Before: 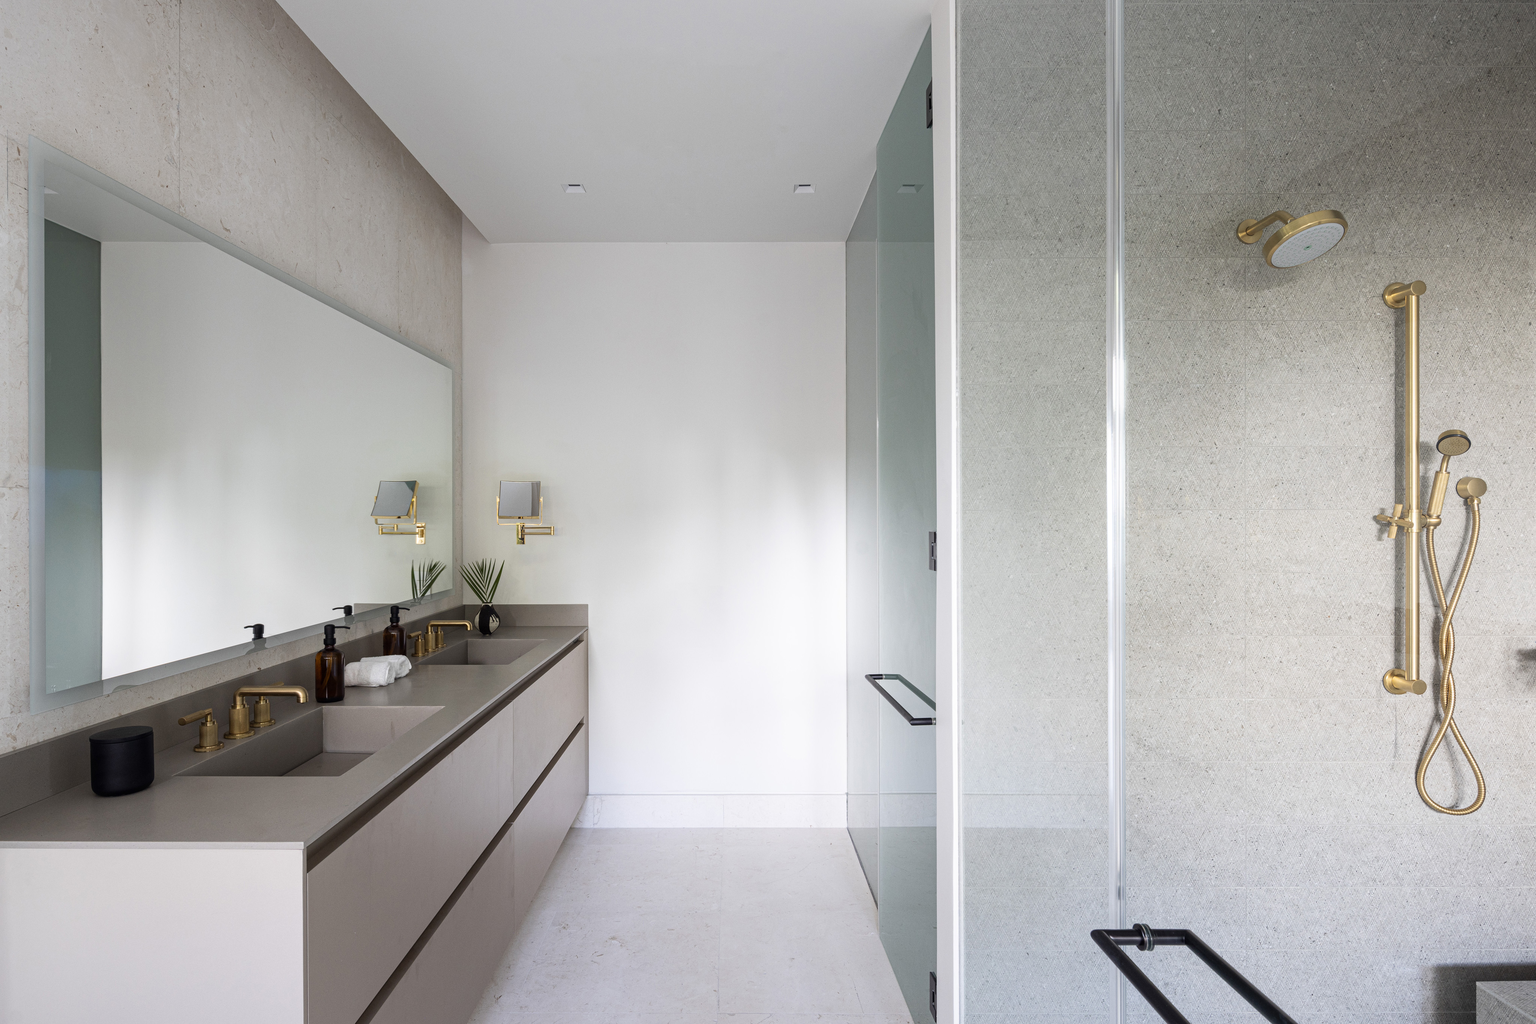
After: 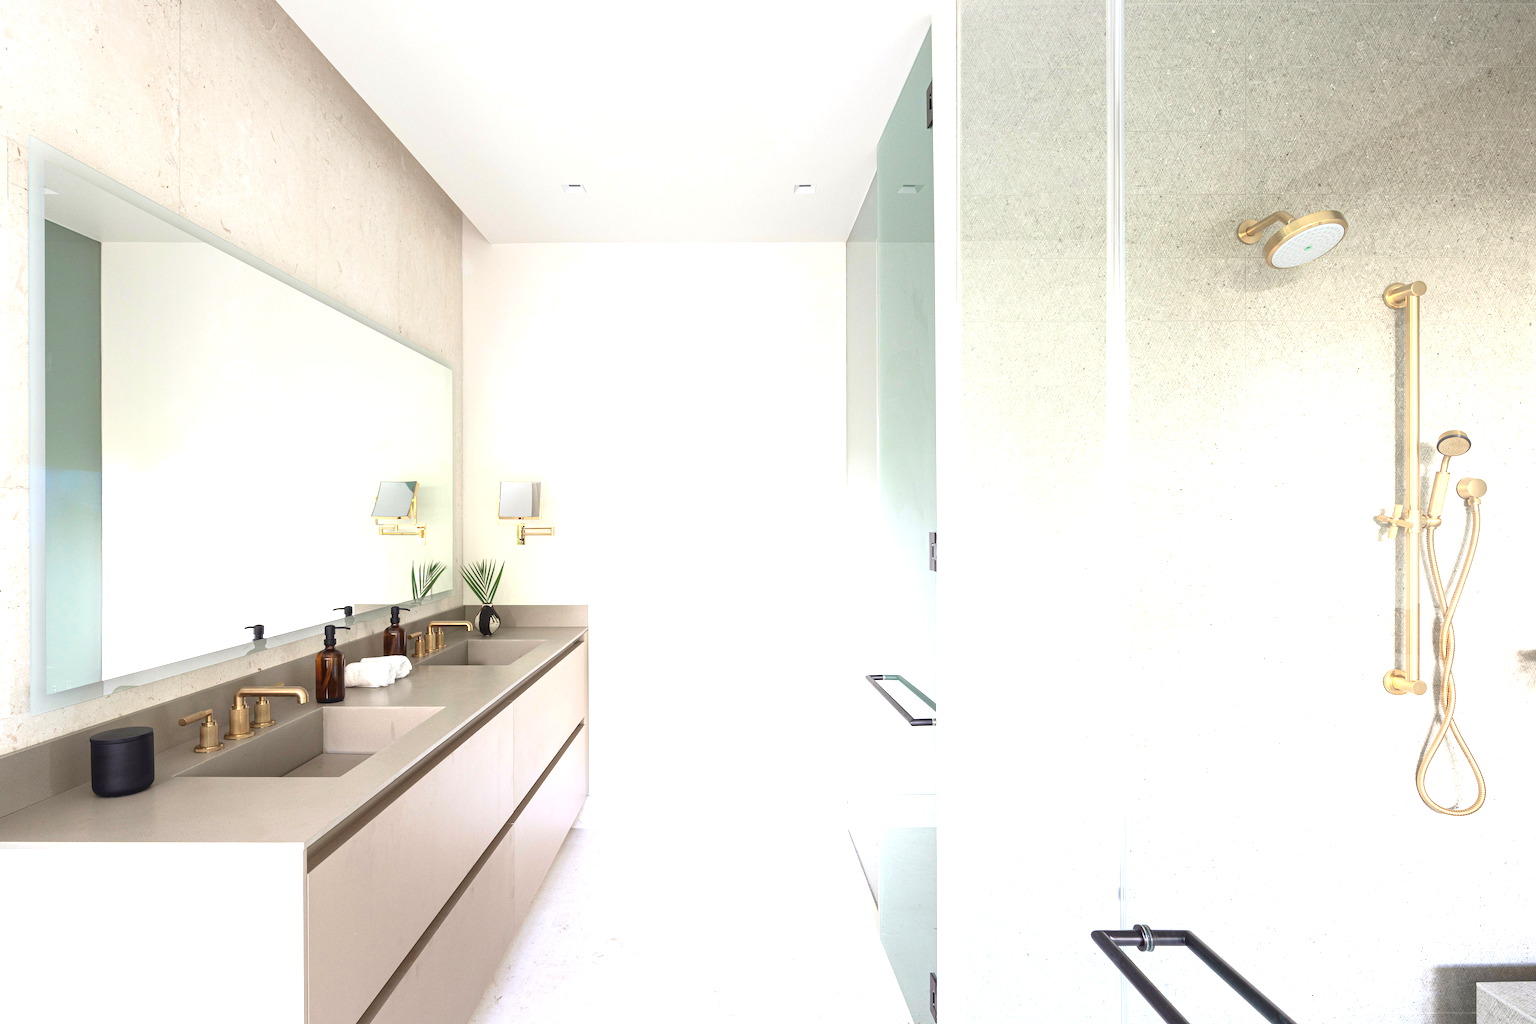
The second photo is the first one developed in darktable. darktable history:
exposure: black level correction 0, exposure 1.745 EV, compensate exposure bias true, compensate highlight preservation false
tone equalizer: -8 EV 0.249 EV, -7 EV 0.391 EV, -6 EV 0.439 EV, -5 EV 0.234 EV, -3 EV -0.244 EV, -2 EV -0.43 EV, -1 EV -0.408 EV, +0 EV -0.253 EV, edges refinement/feathering 500, mask exposure compensation -1.57 EV, preserve details no
tone curve: curves: ch0 [(0, 0.049) (0.175, 0.178) (0.466, 0.498) (0.715, 0.767) (0.819, 0.851) (1, 0.961)]; ch1 [(0, 0) (0.437, 0.398) (0.476, 0.466) (0.505, 0.505) (0.534, 0.544) (0.595, 0.608) (0.641, 0.643) (1, 1)]; ch2 [(0, 0) (0.359, 0.379) (0.437, 0.44) (0.489, 0.495) (0.518, 0.537) (0.579, 0.579) (1, 1)], color space Lab, independent channels, preserve colors none
